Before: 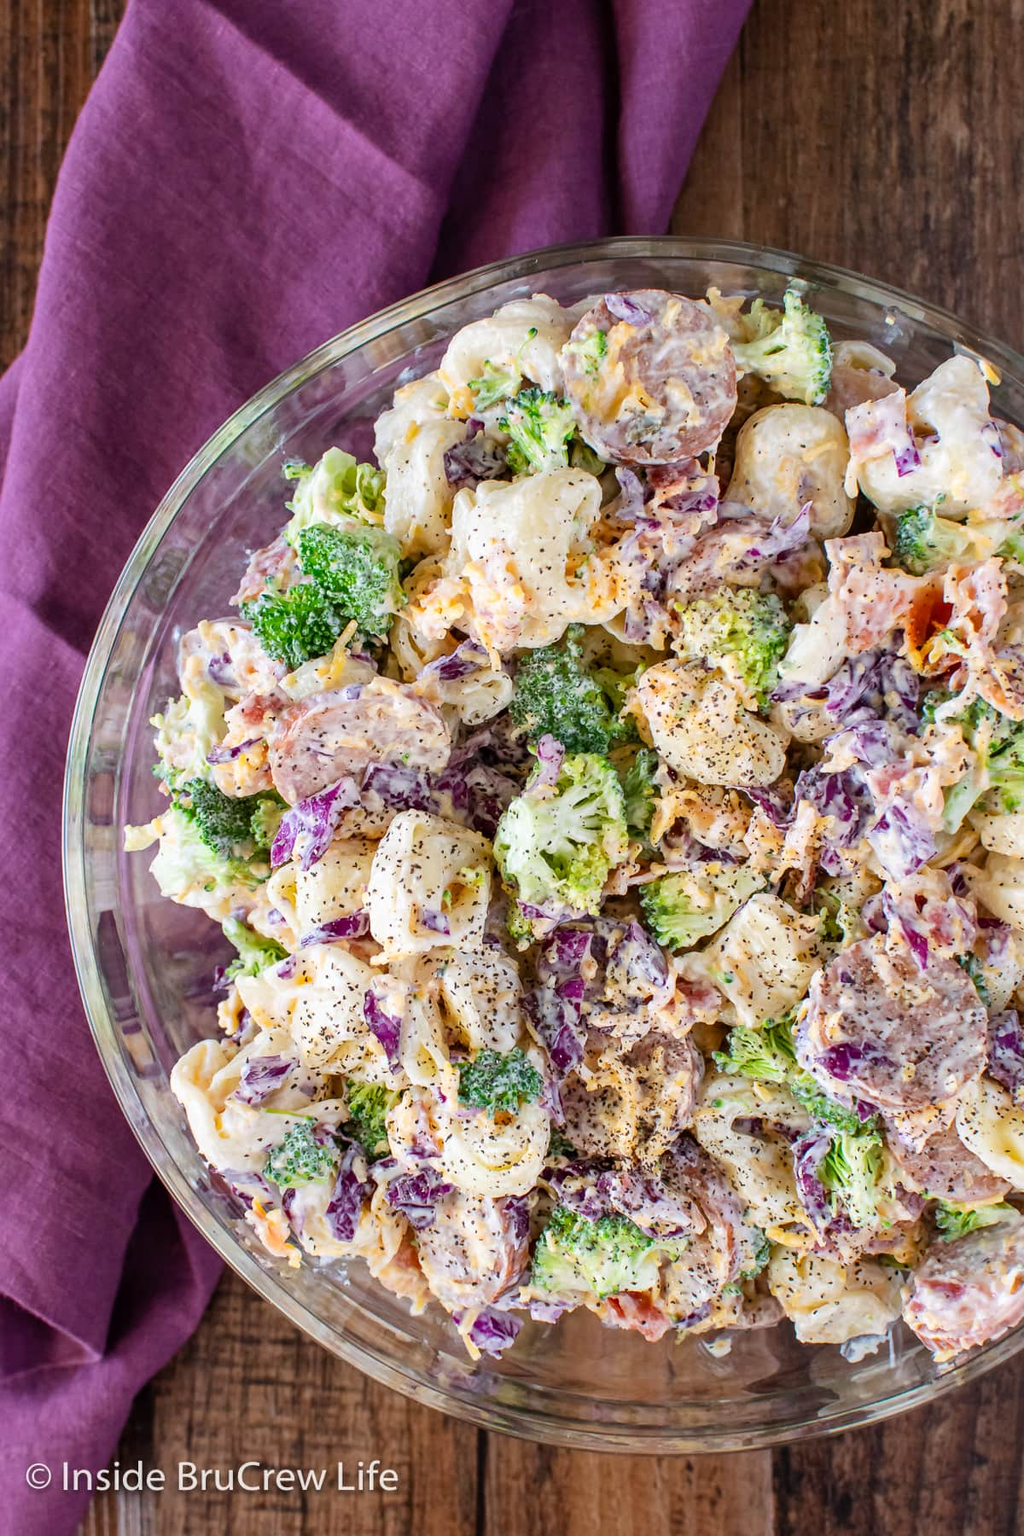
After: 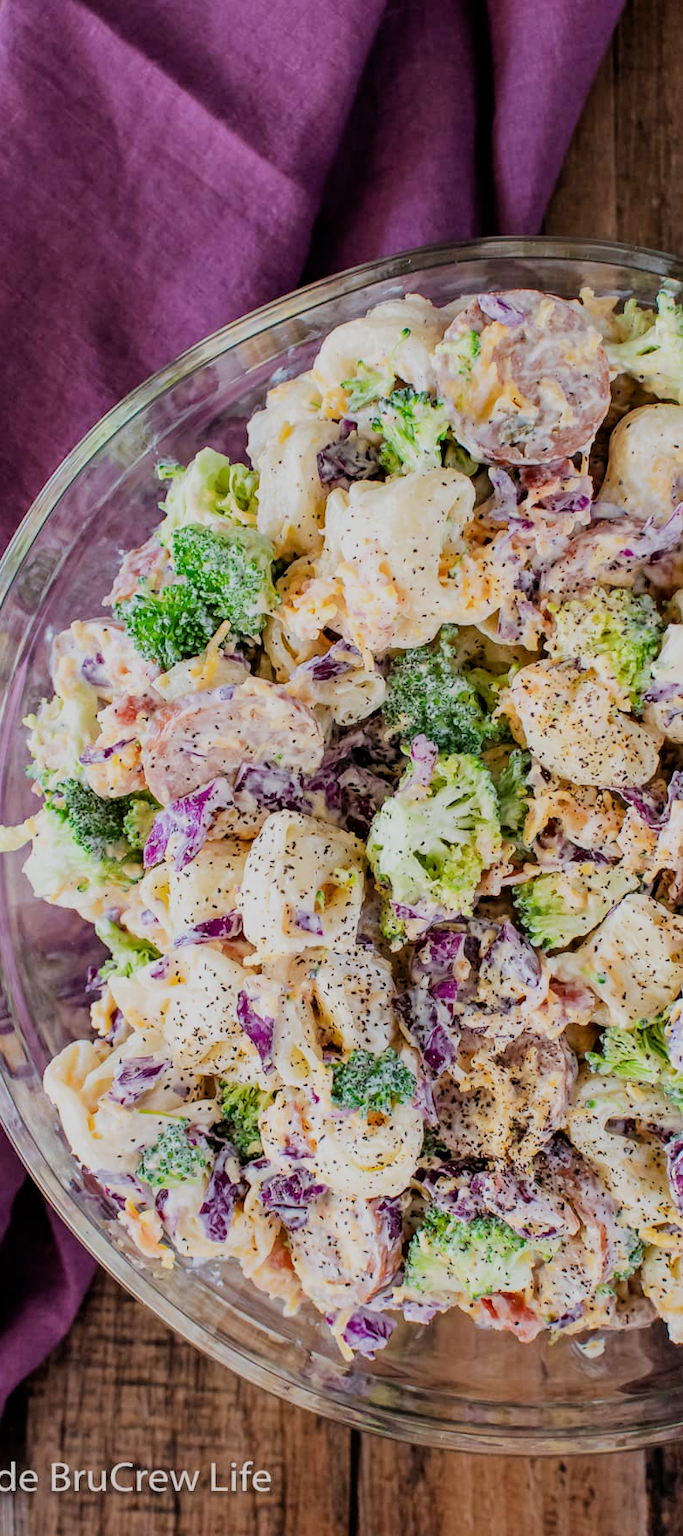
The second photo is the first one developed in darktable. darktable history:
filmic rgb: black relative exposure -7.65 EV, white relative exposure 4.56 EV, threshold 5.97 EV, hardness 3.61, enable highlight reconstruction true
crop and rotate: left 12.49%, right 20.842%
